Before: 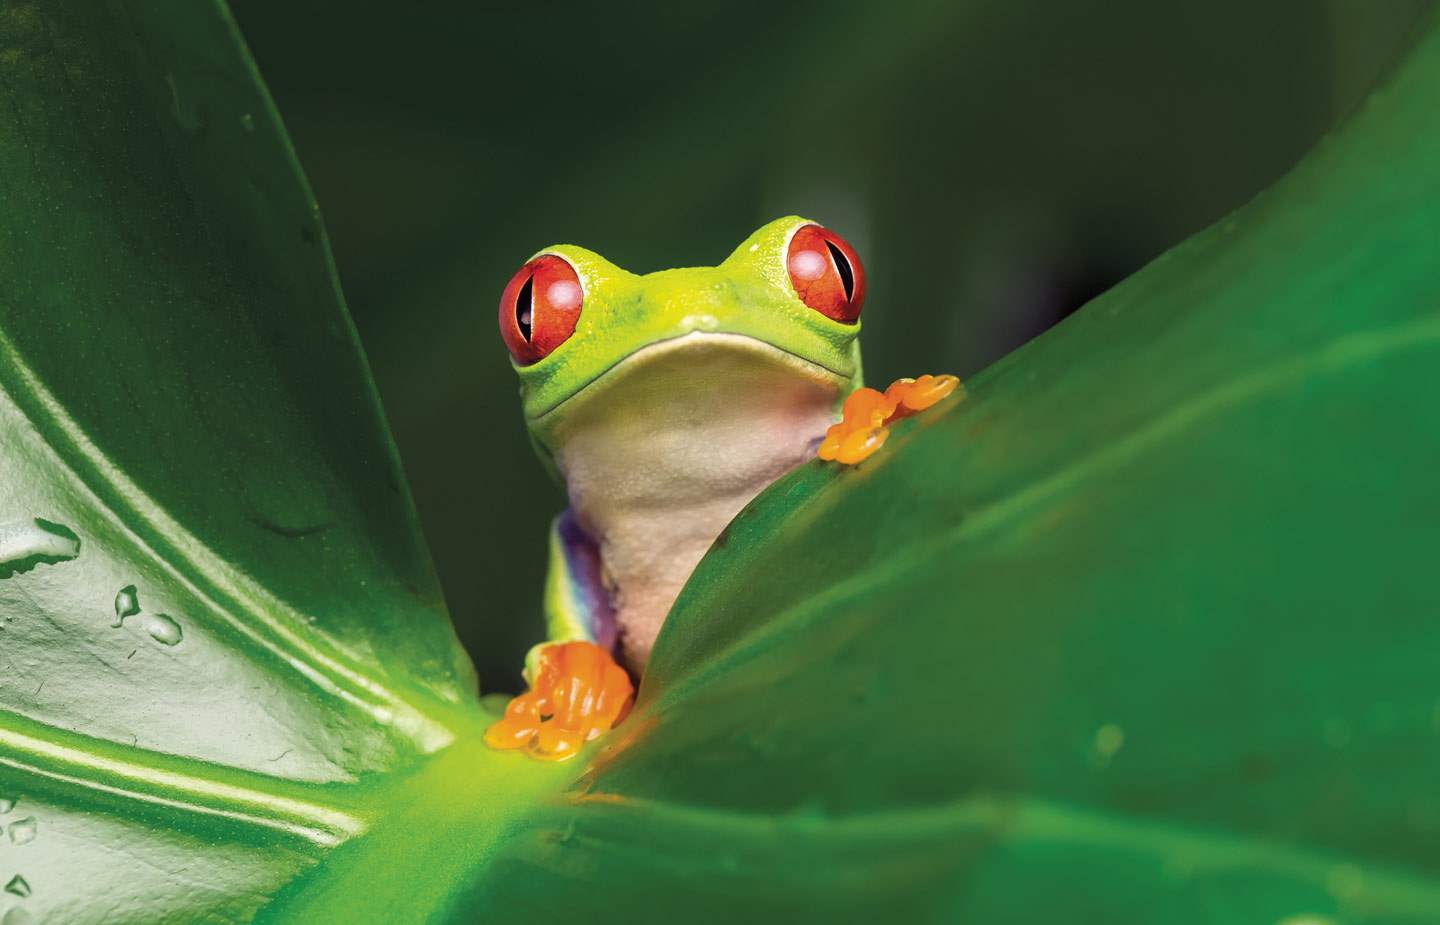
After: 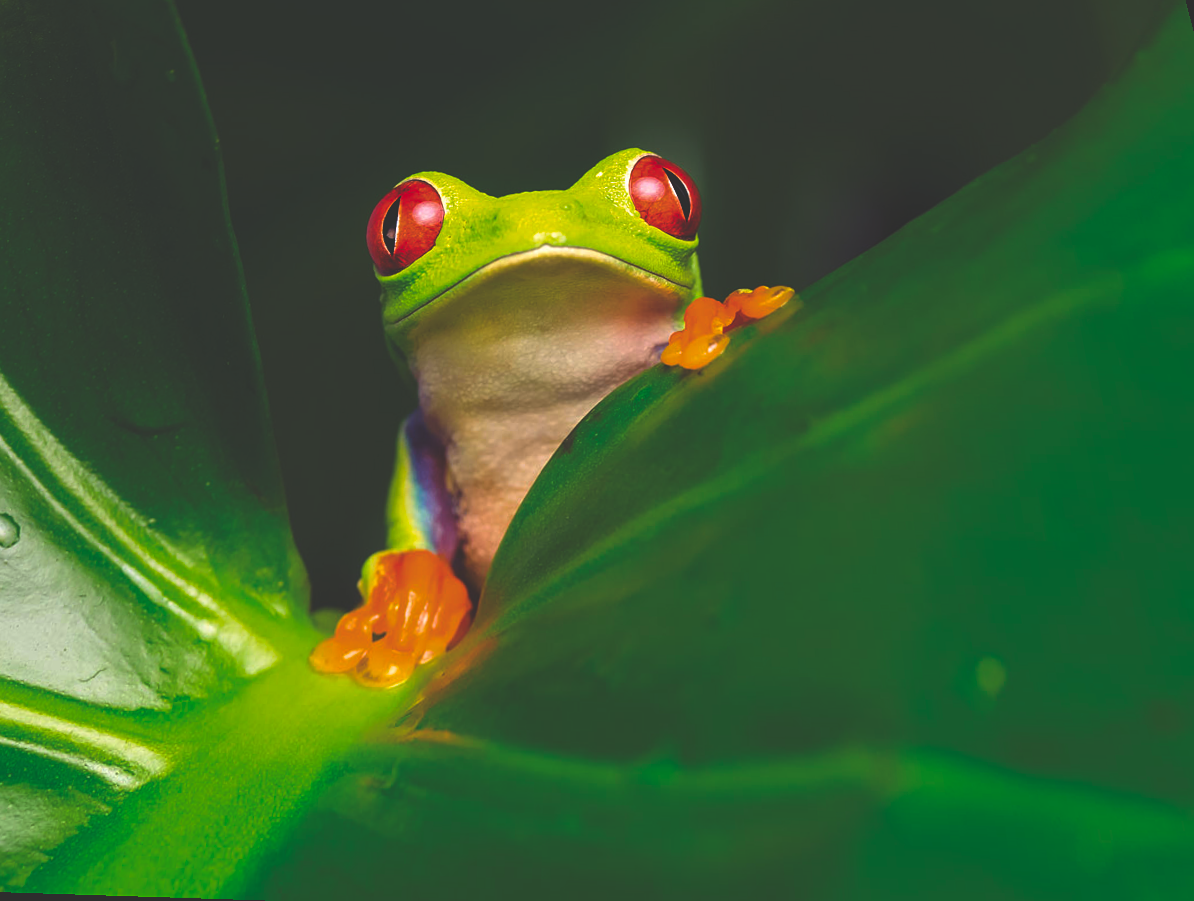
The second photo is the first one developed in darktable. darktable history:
rotate and perspective: rotation 0.72°, lens shift (vertical) -0.352, lens shift (horizontal) -0.051, crop left 0.152, crop right 0.859, crop top 0.019, crop bottom 0.964
rgb curve: curves: ch0 [(0, 0.186) (0.314, 0.284) (0.775, 0.708) (1, 1)], compensate middle gray true, preserve colors none
color balance rgb: linear chroma grading › global chroma 15%, perceptual saturation grading › global saturation 30%
sharpen: radius 1.272, amount 0.305, threshold 0
